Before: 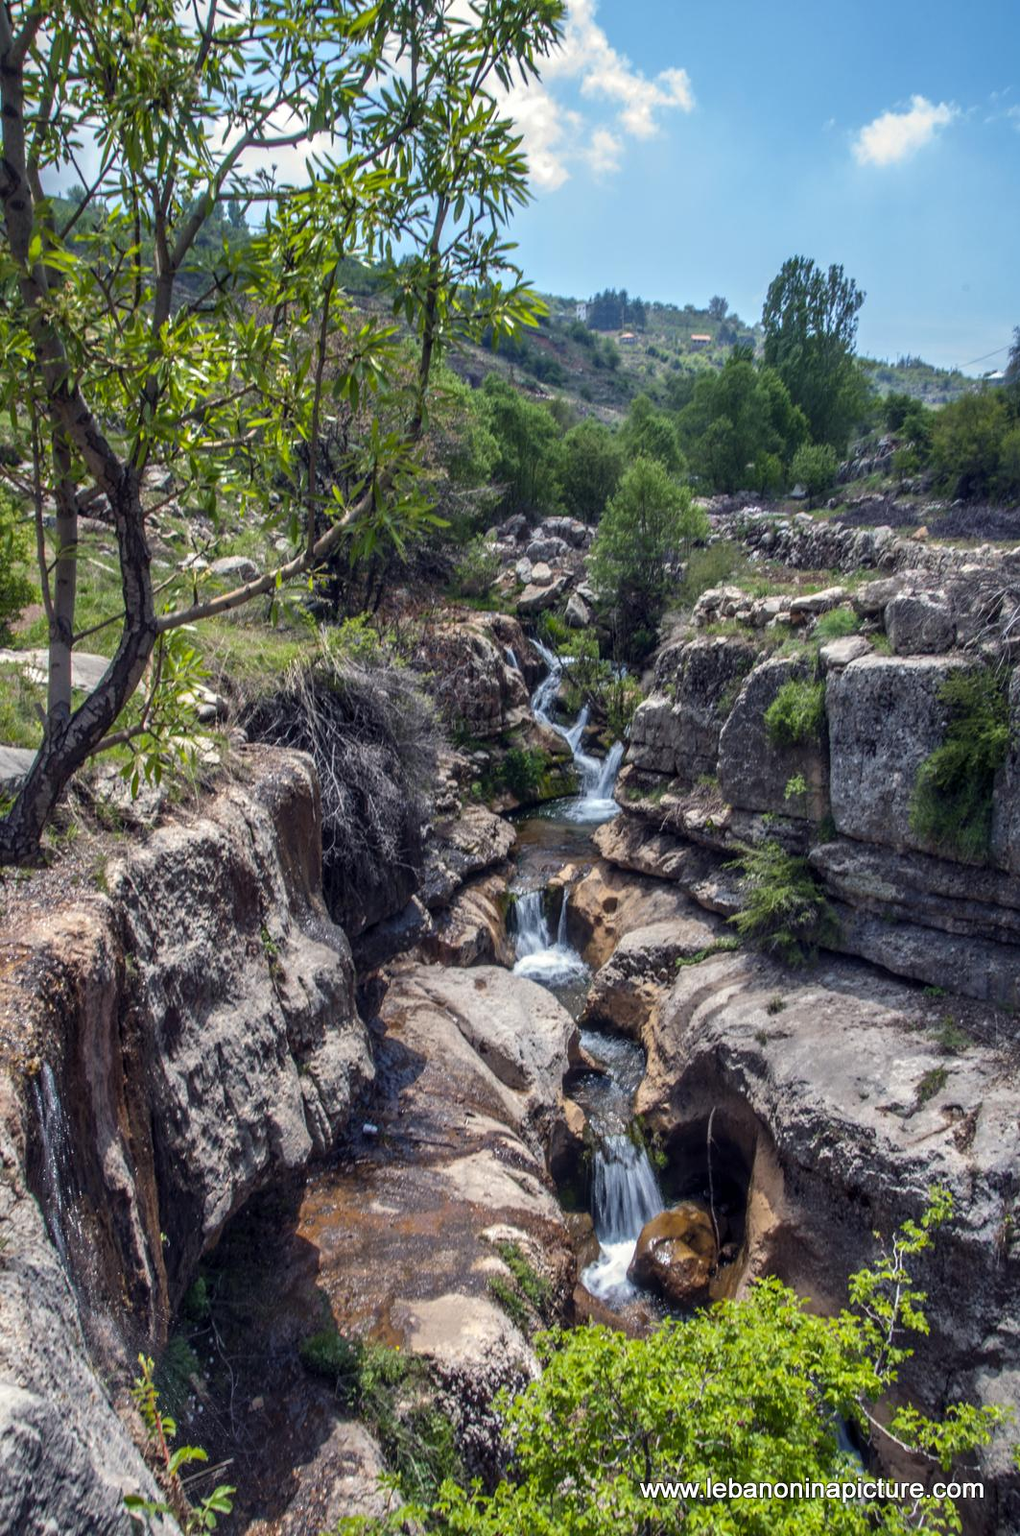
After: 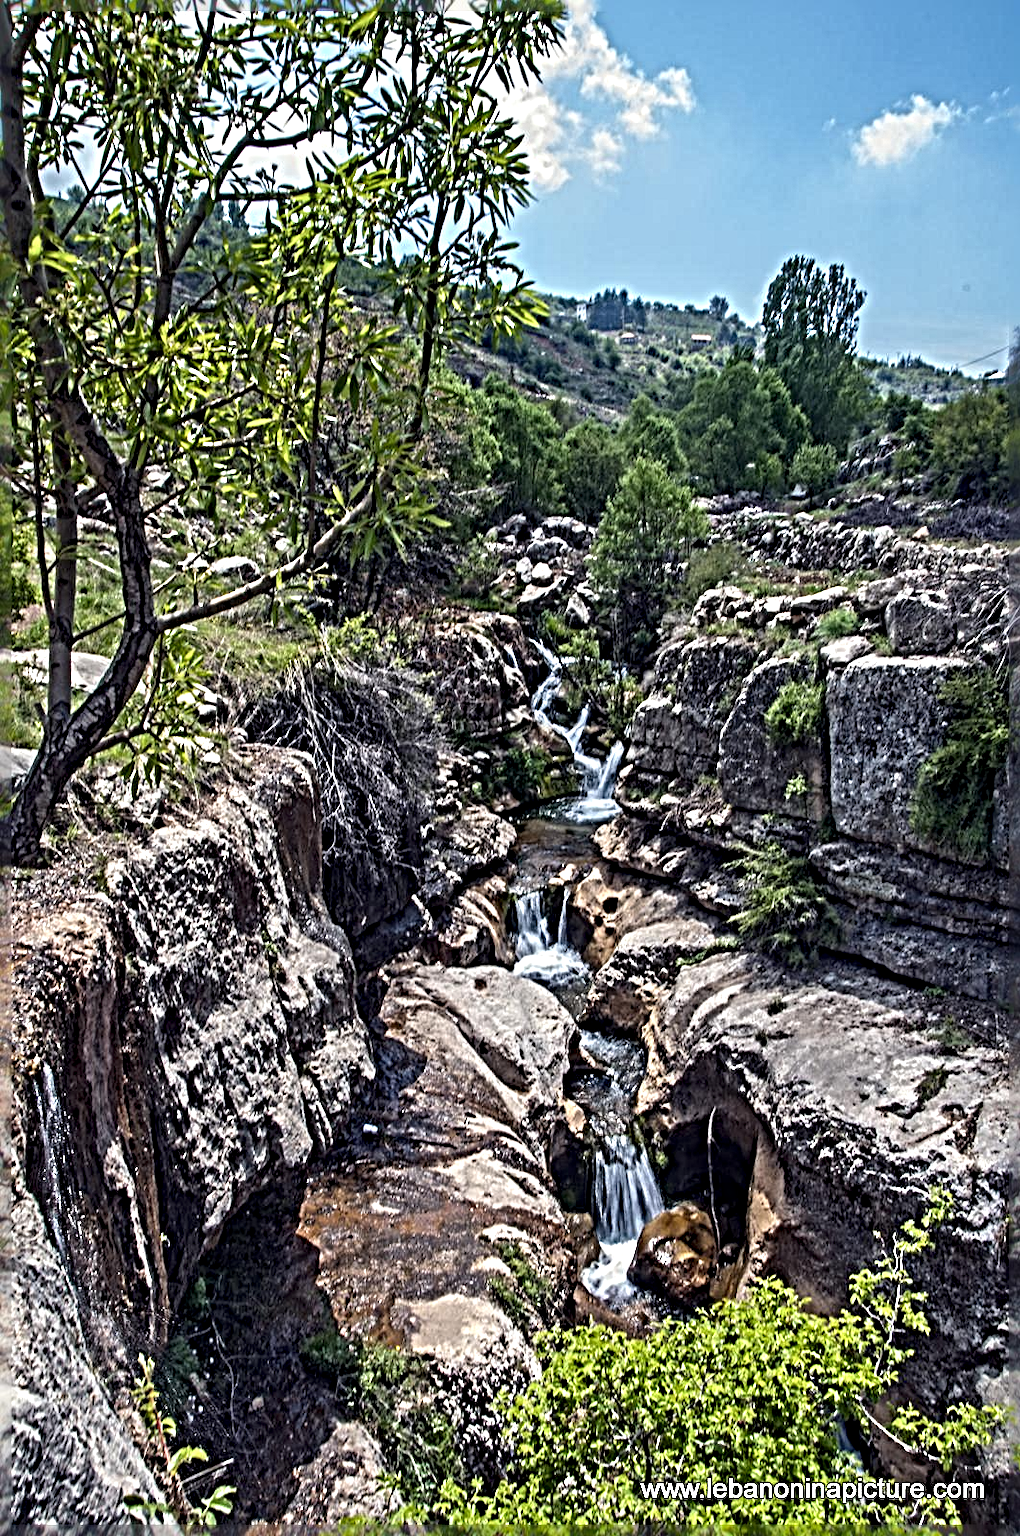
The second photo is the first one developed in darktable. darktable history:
sharpen: radius 6.273, amount 1.8, threshold 0.031
